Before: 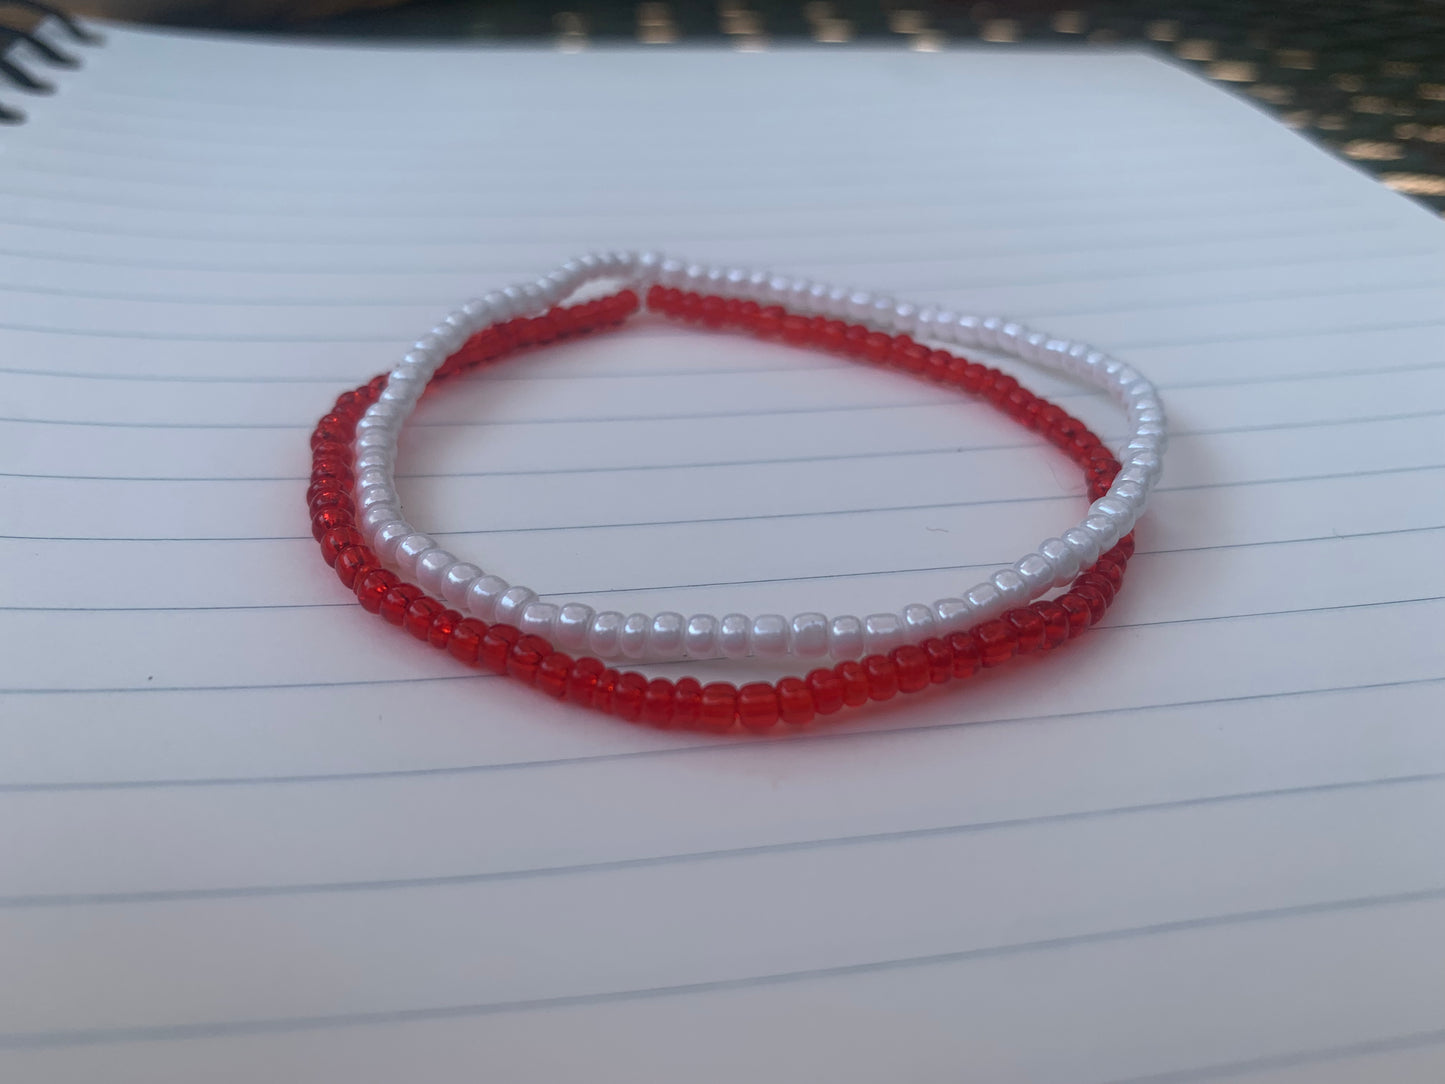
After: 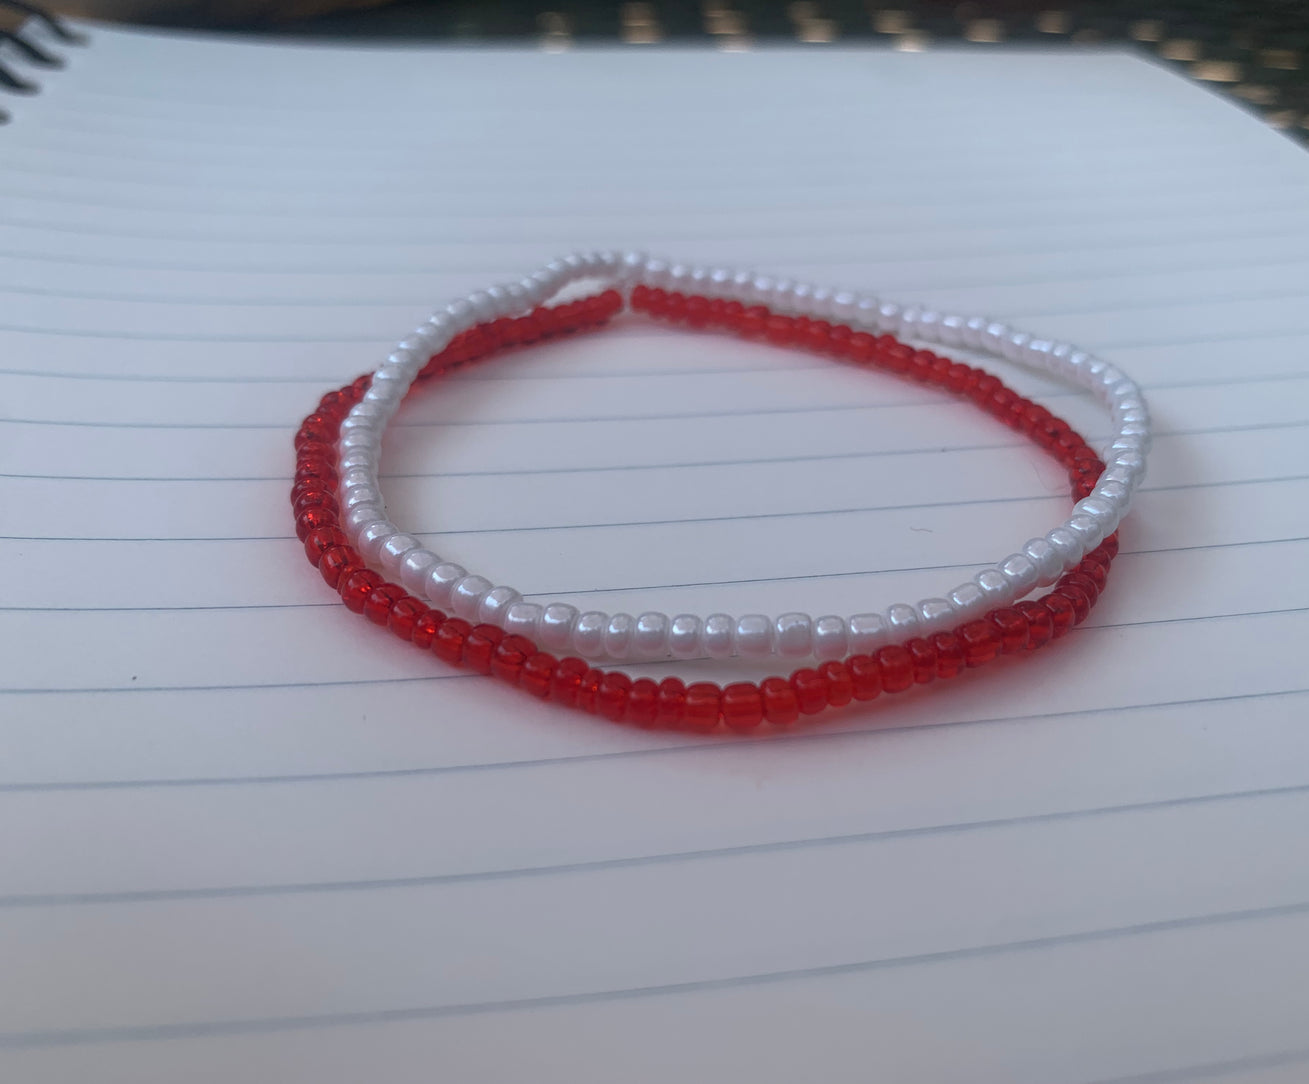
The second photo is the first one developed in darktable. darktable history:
crop and rotate: left 1.151%, right 8.201%
